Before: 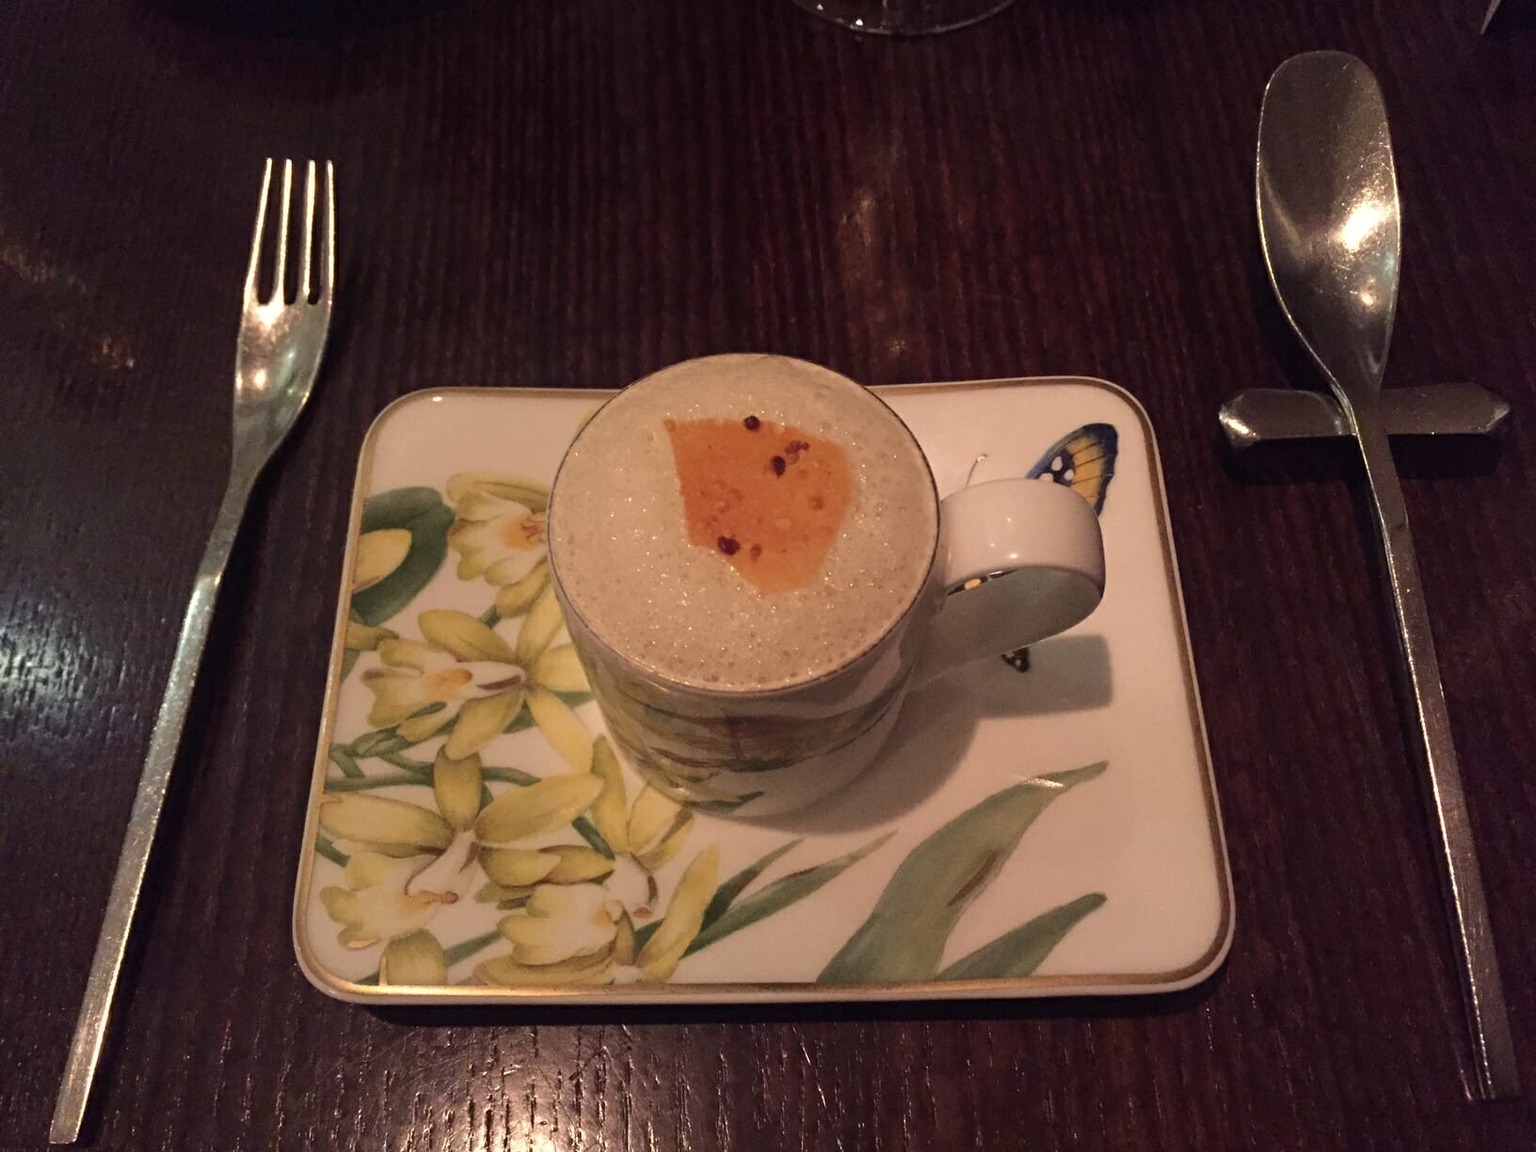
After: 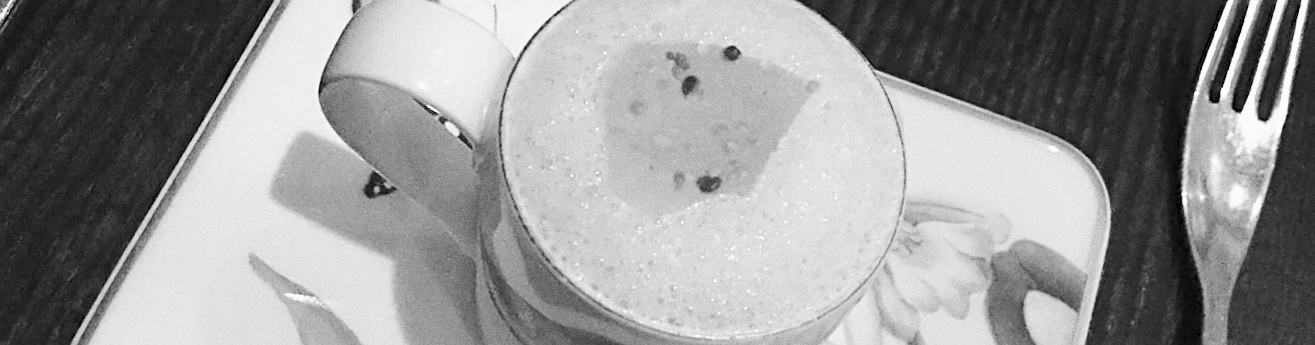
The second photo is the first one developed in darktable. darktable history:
base curve: curves: ch0 [(0, 0) (0.025, 0.046) (0.112, 0.277) (0.467, 0.74) (0.814, 0.929) (1, 0.942)]
rotate and perspective: rotation -4.86°, automatic cropping off
rgb levels: preserve colors max RGB
sharpen: on, module defaults
monochrome: on, module defaults
crop and rotate: angle 16.12°, top 30.835%, bottom 35.653%
exposure: black level correction 0.001, exposure 0.5 EV, compensate exposure bias true, compensate highlight preservation false
grain: coarseness 0.47 ISO
